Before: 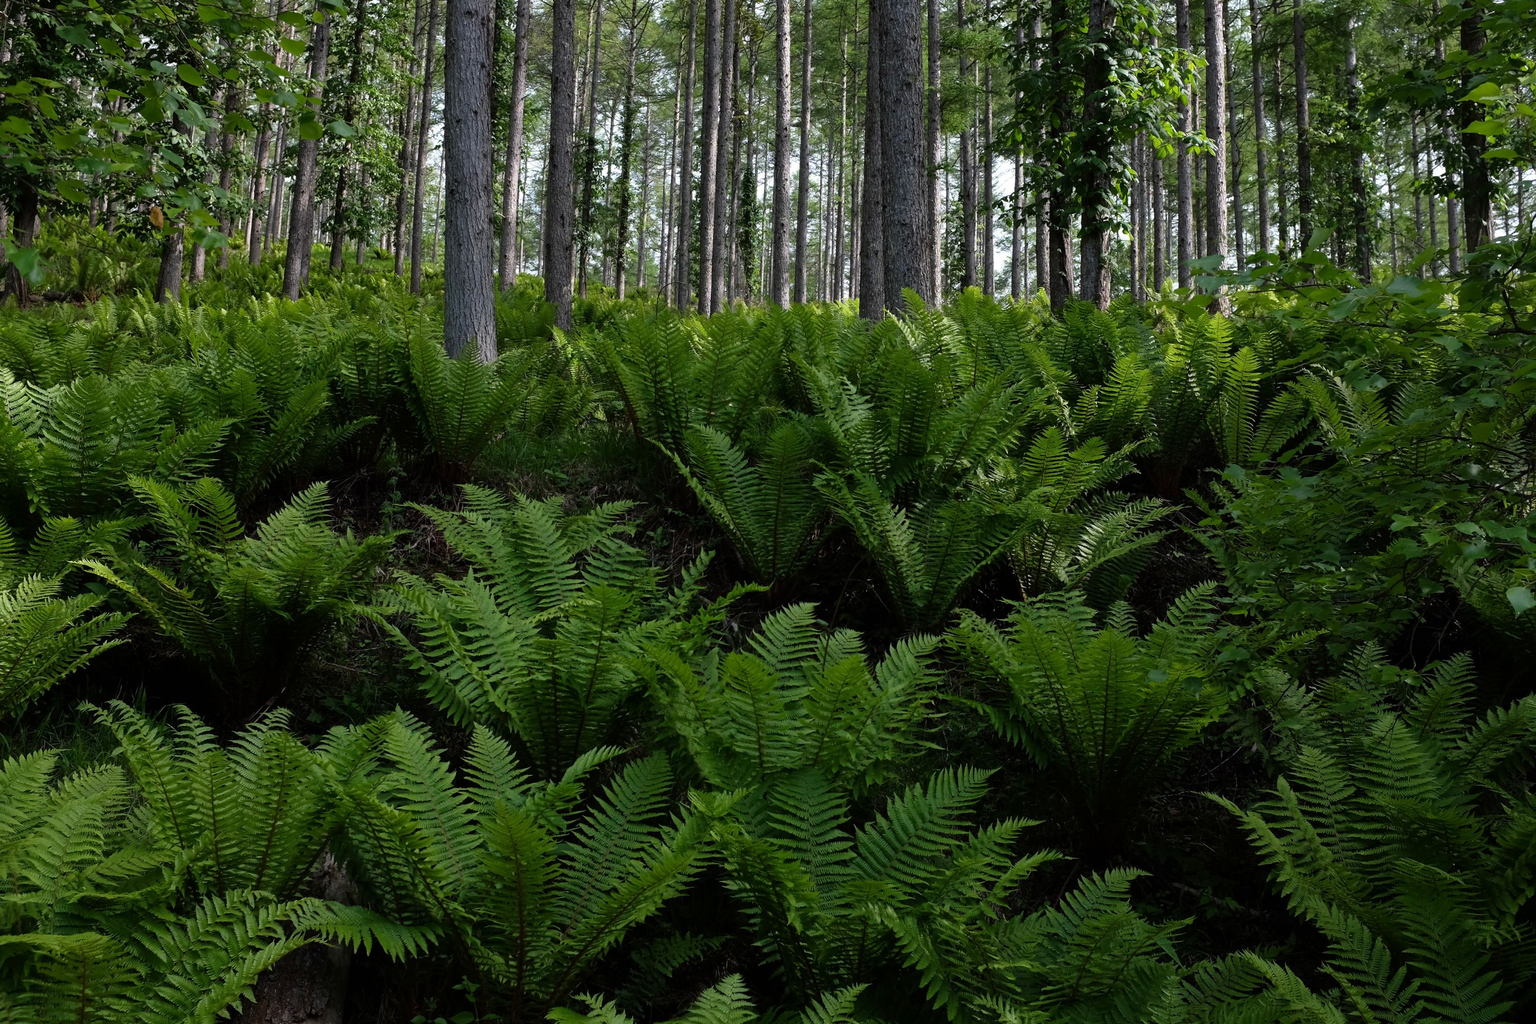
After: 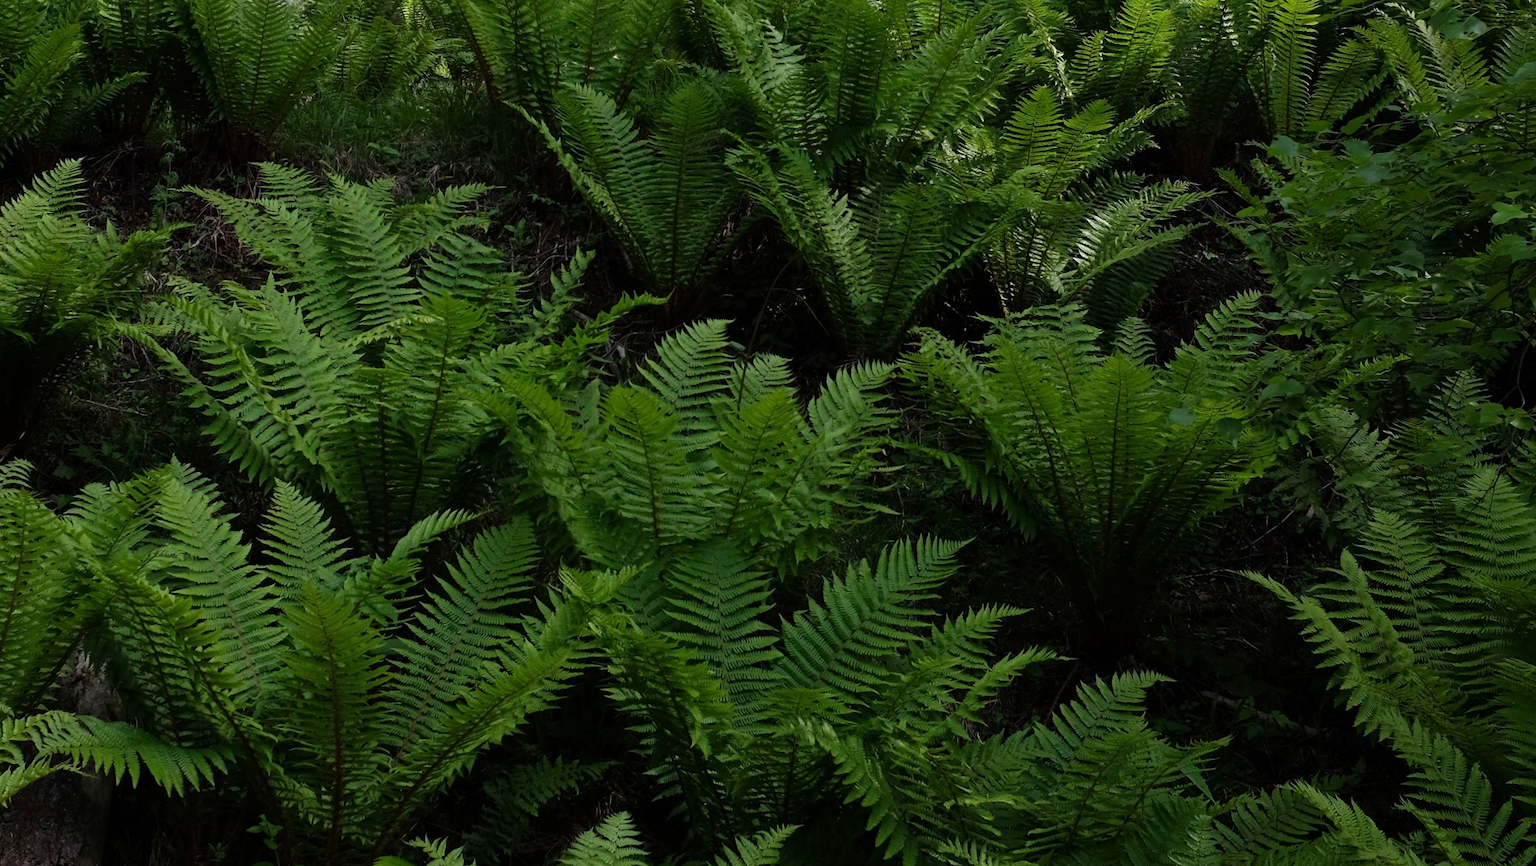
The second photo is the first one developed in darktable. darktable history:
crop and rotate: left 17.397%, top 35.367%, right 7.219%, bottom 0.871%
exposure: exposure 0.127 EV, compensate highlight preservation false
